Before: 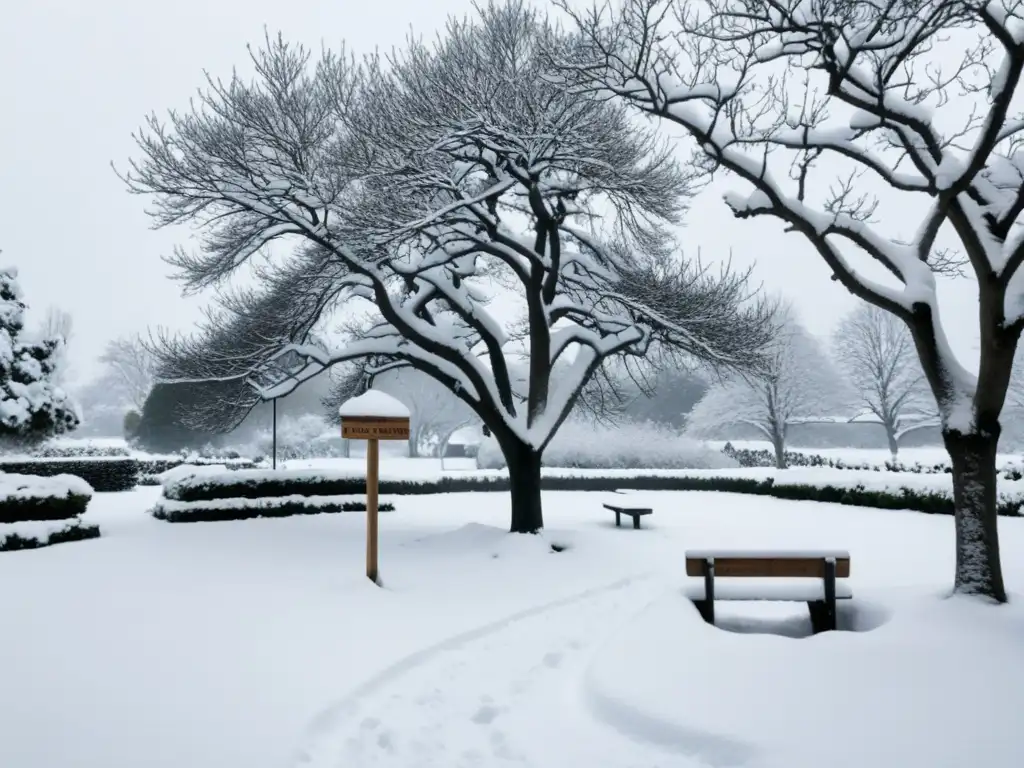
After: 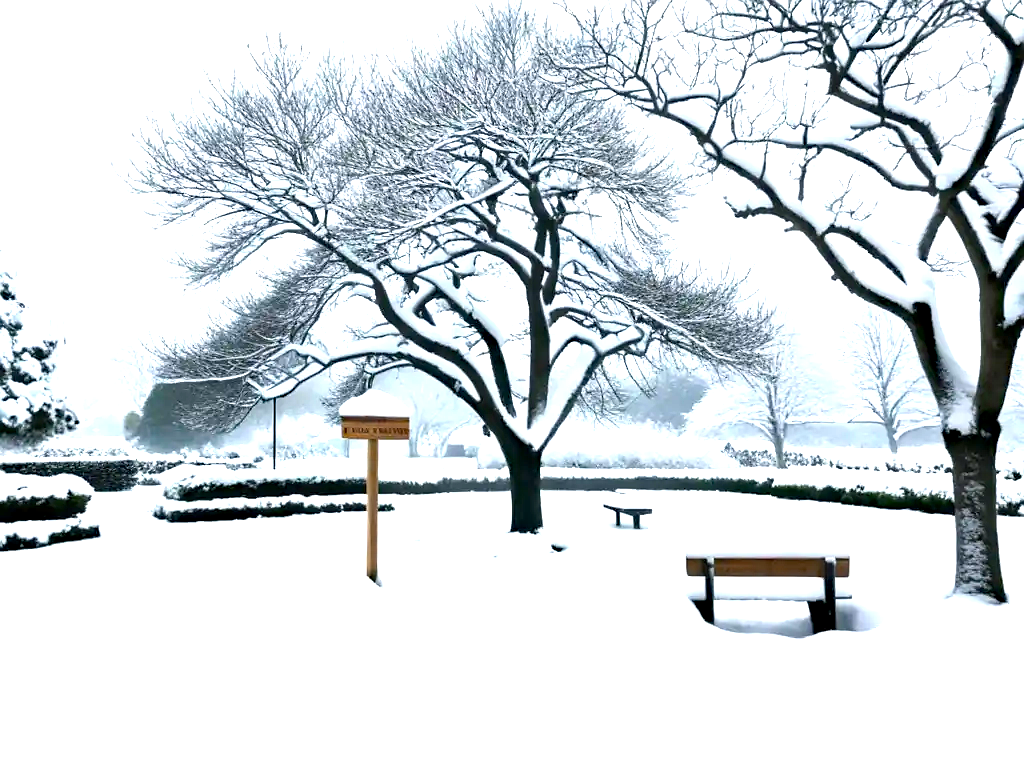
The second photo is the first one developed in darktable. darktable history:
color balance rgb: shadows lift › chroma 0.883%, shadows lift › hue 115.74°, perceptual saturation grading › global saturation 0.245%, global vibrance 20%
sharpen: radius 1.011, threshold 1.053
haze removal: compatibility mode true, adaptive false
exposure: black level correction 0, exposure 1.487 EV, compensate highlight preservation false
